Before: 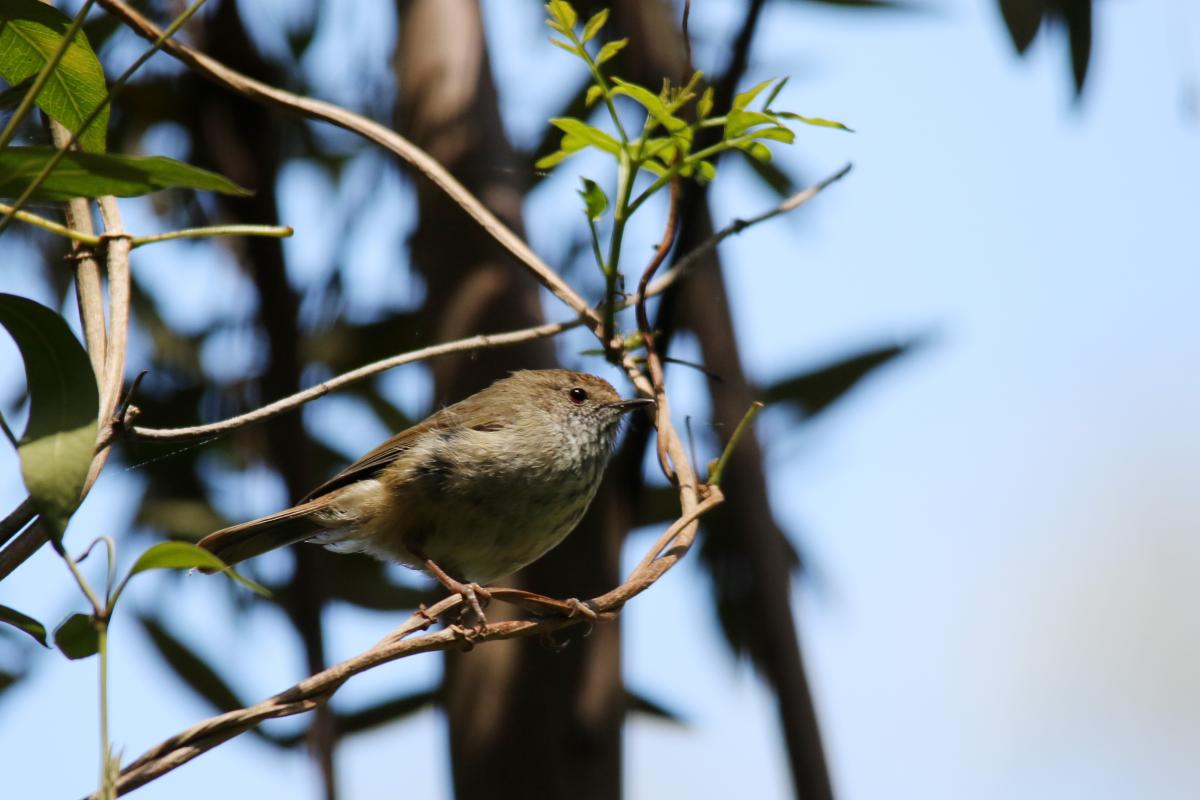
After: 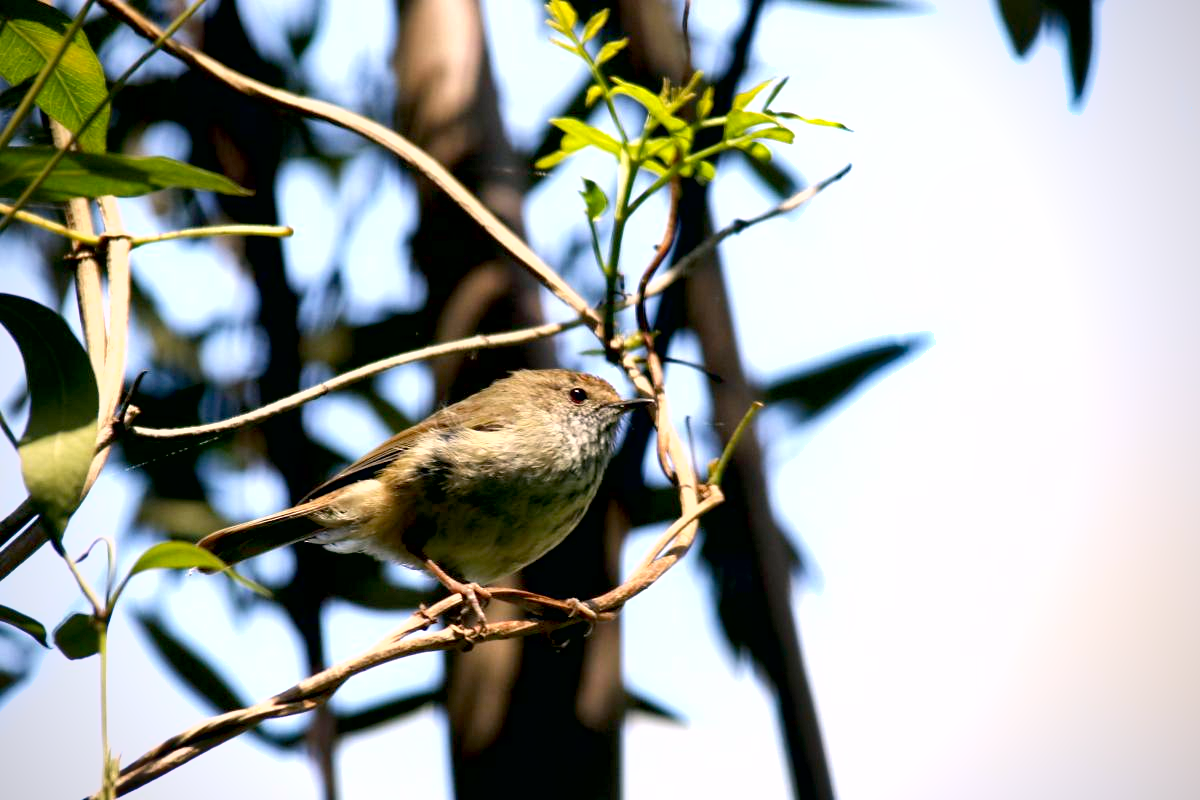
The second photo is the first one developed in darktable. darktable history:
shadows and highlights: white point adjustment 0.059, soften with gaussian
color correction: highlights a* 5.36, highlights b* 5.3, shadows a* -3.95, shadows b* -5.18
exposure: black level correction 0.008, exposure 0.979 EV, compensate exposure bias true, compensate highlight preservation false
vignetting: saturation -0.027, center (0, 0.006)
